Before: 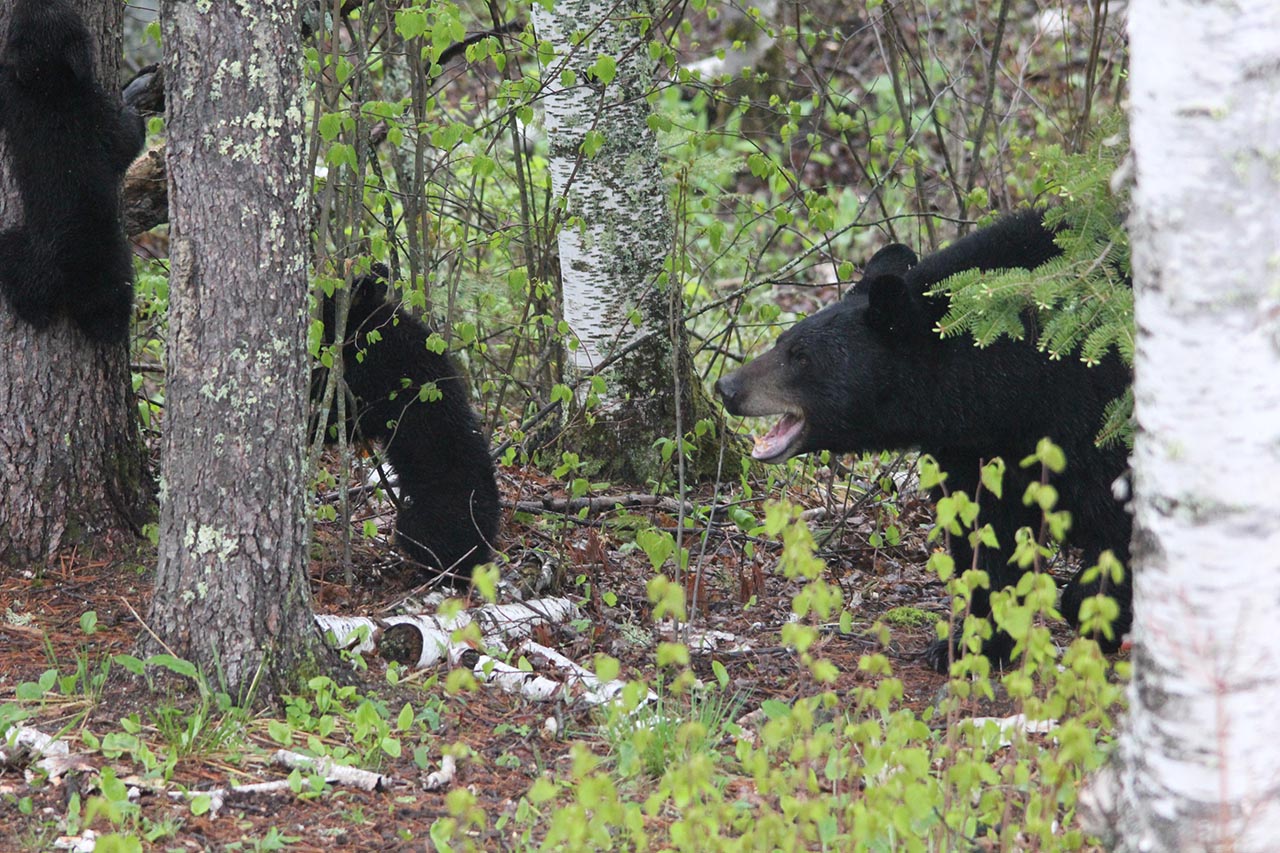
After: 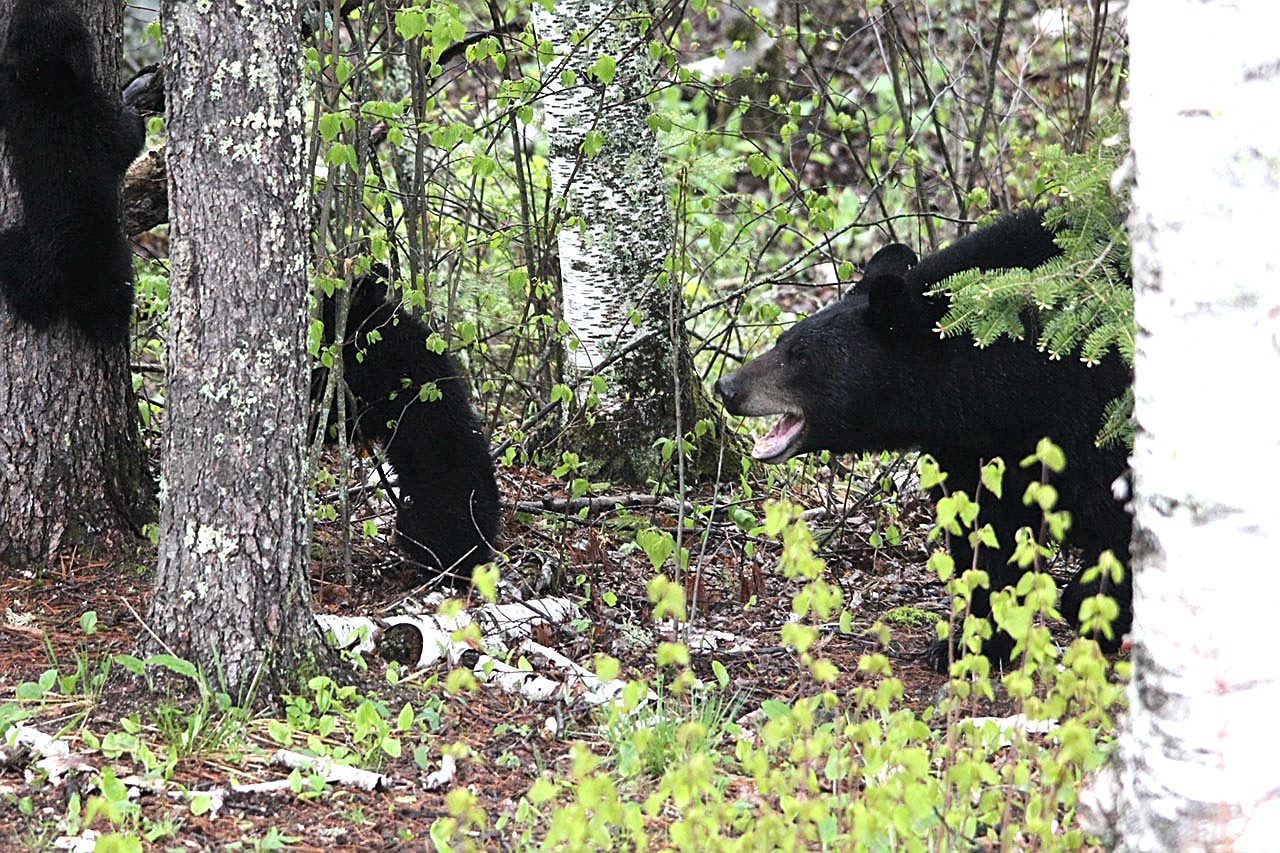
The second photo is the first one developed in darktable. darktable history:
sharpen: on, module defaults
tone equalizer: -8 EV -0.771 EV, -7 EV -0.679 EV, -6 EV -0.564 EV, -5 EV -0.393 EV, -3 EV 0.368 EV, -2 EV 0.6 EV, -1 EV 0.688 EV, +0 EV 0.778 EV, edges refinement/feathering 500, mask exposure compensation -1.57 EV, preserve details no
